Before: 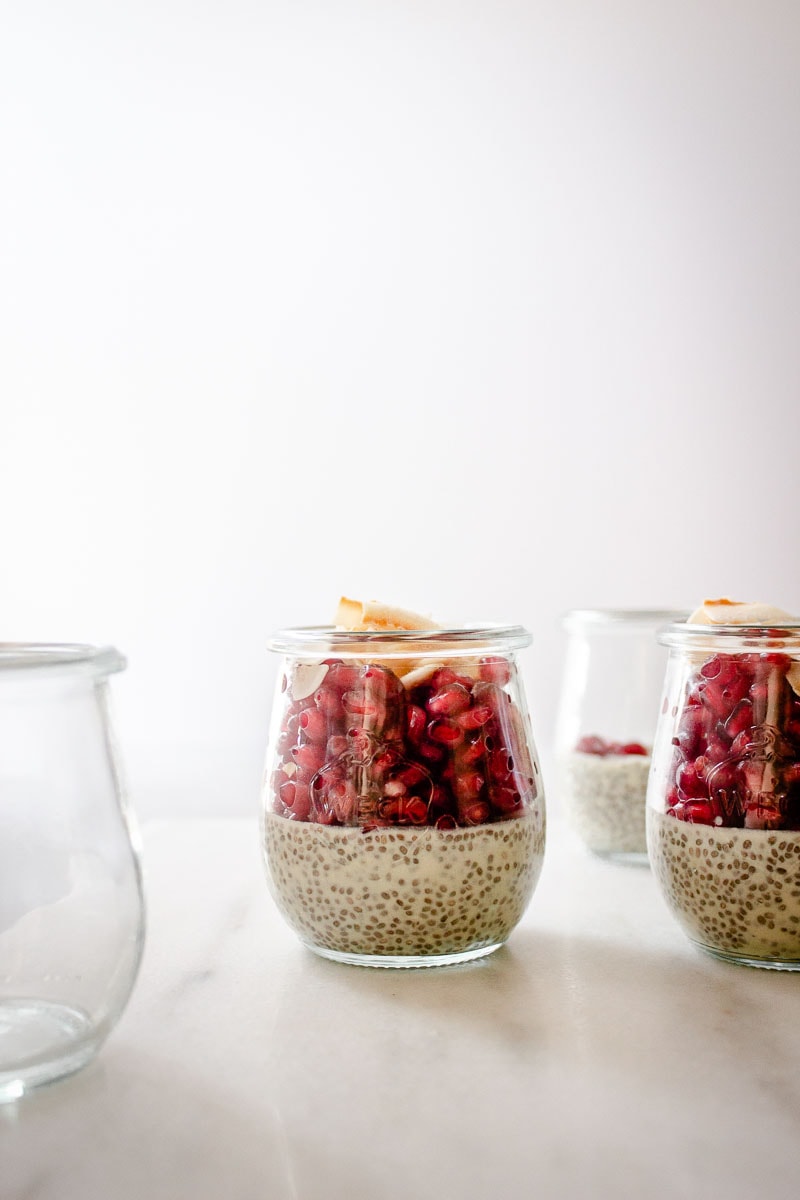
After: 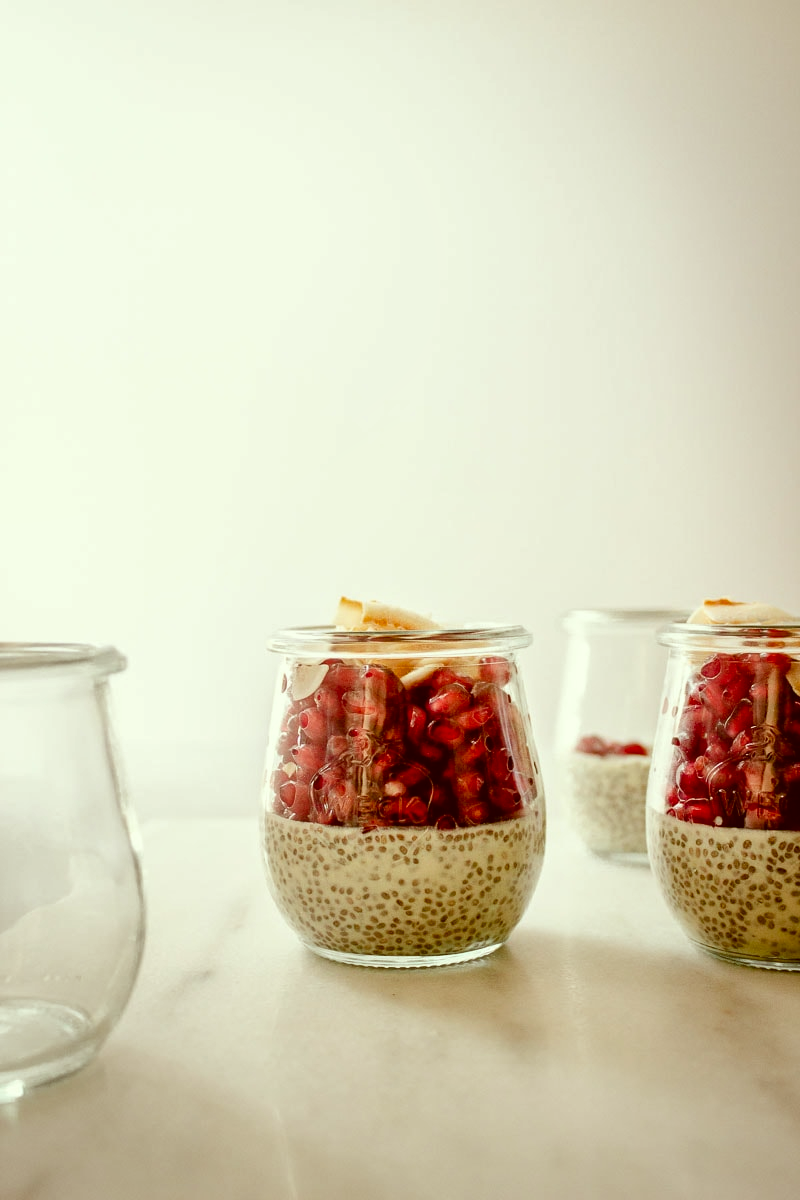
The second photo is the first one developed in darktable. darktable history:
color correction: highlights a* -5.94, highlights b* 9.48, shadows a* 10.12, shadows b* 23.94
shadows and highlights: shadows -88.03, highlights -35.45, shadows color adjustment 99.15%, highlights color adjustment 0%, soften with gaussian
